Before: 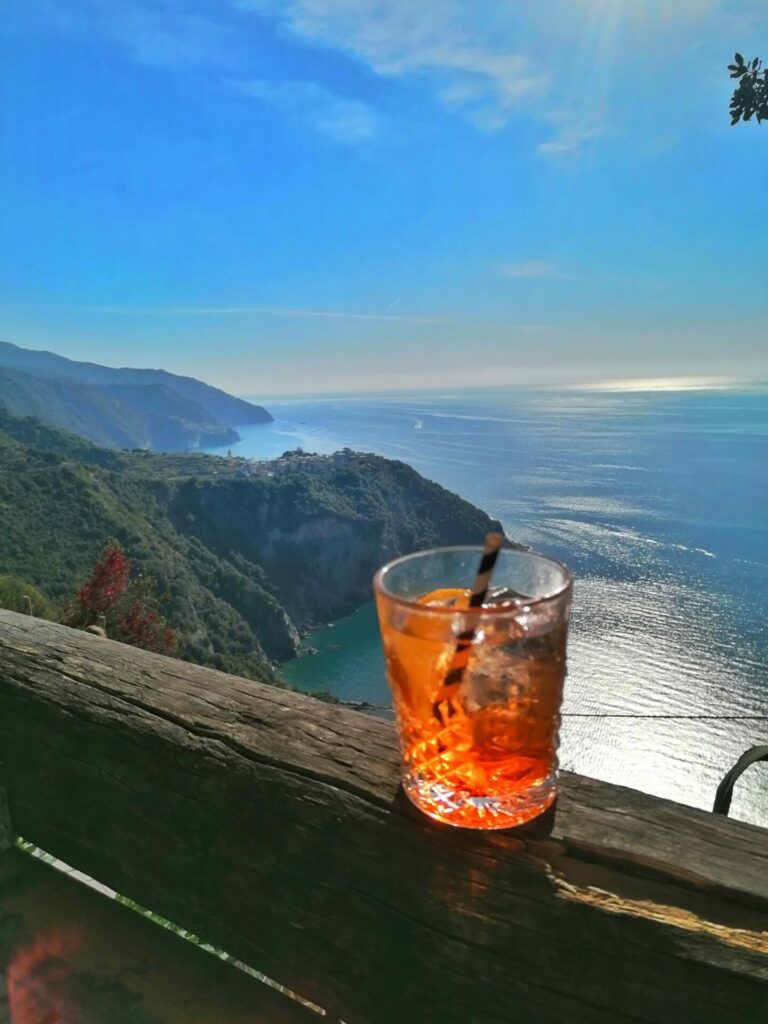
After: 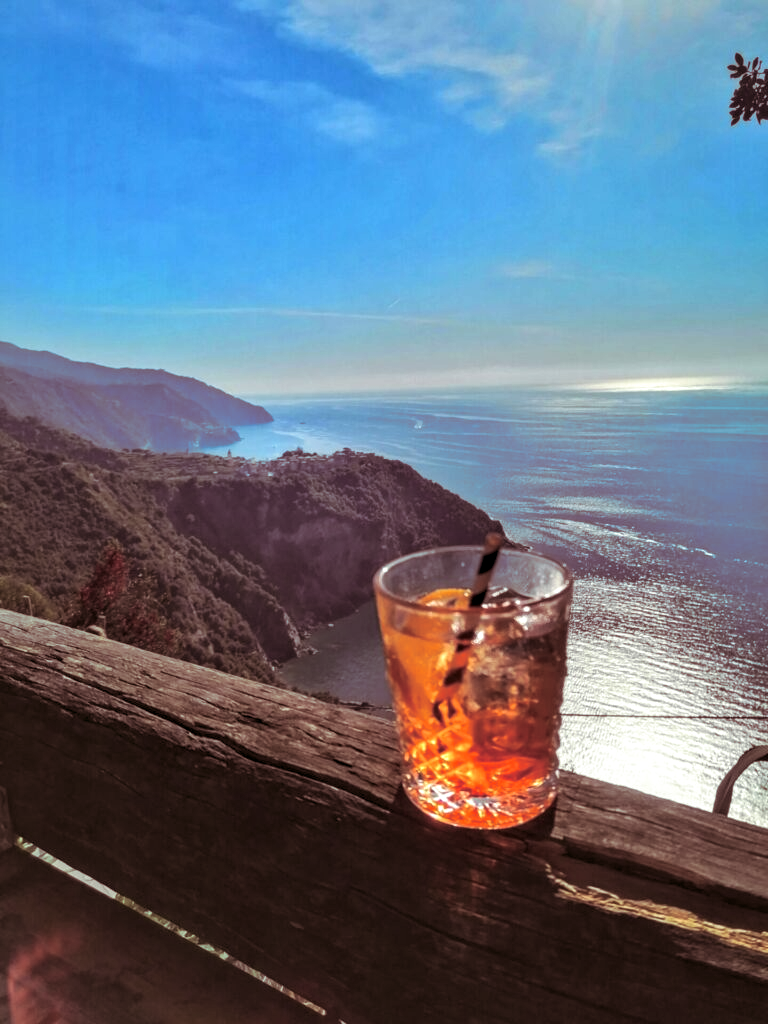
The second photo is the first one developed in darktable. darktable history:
bloom: size 3%, threshold 100%, strength 0%
split-toning: on, module defaults
local contrast: detail 140%
